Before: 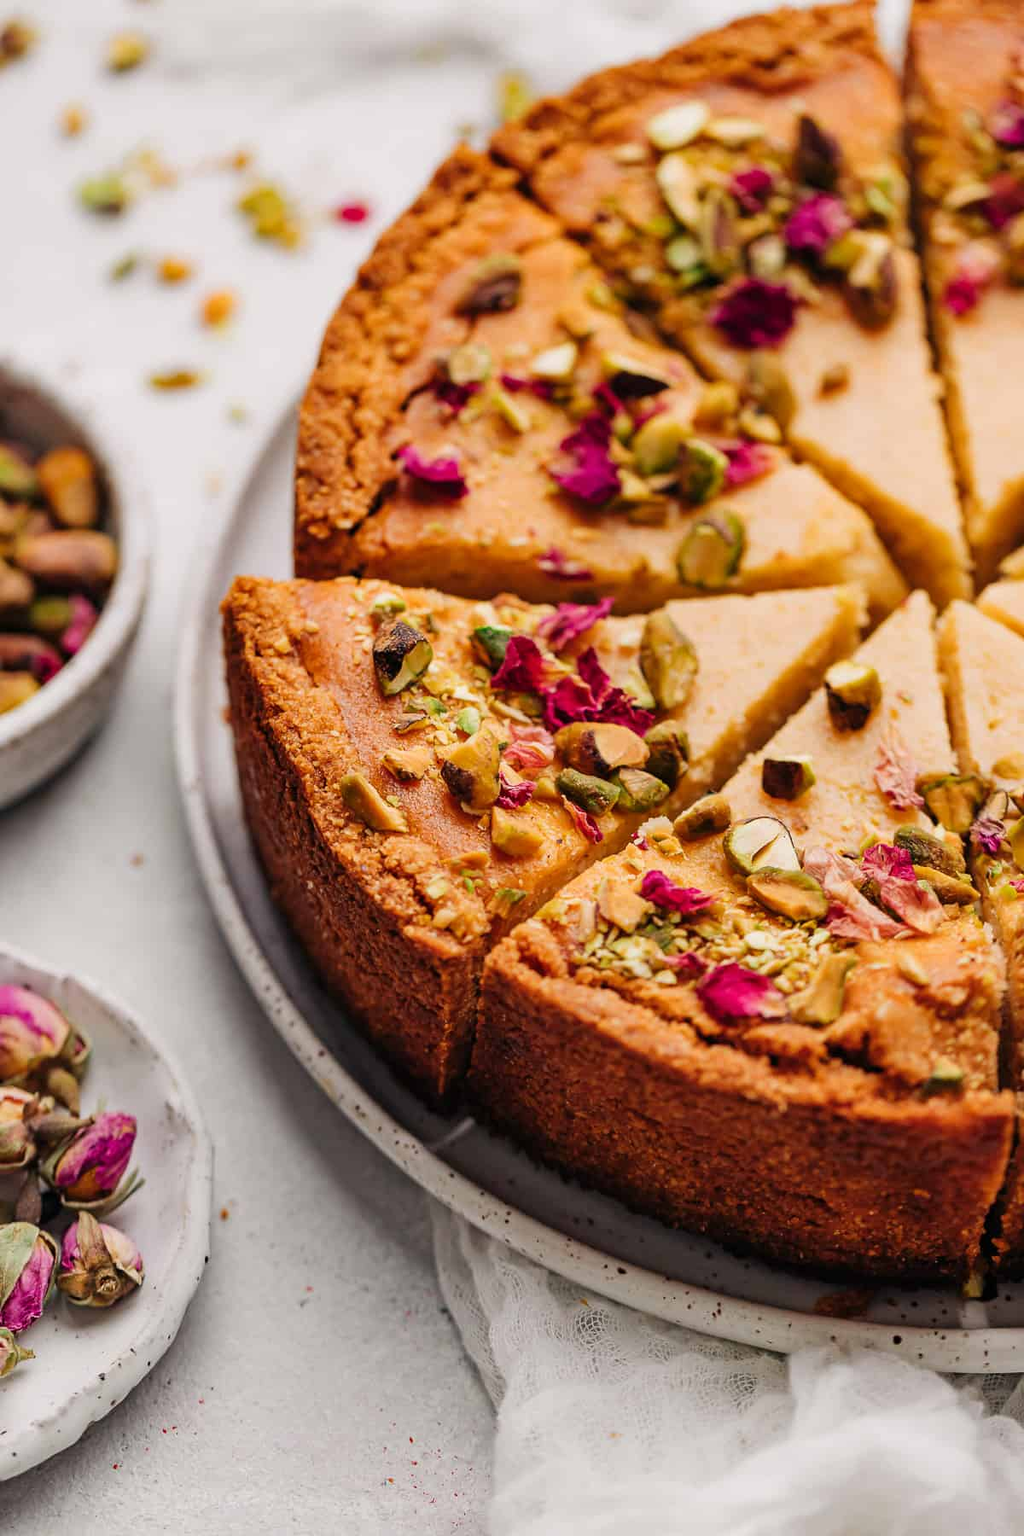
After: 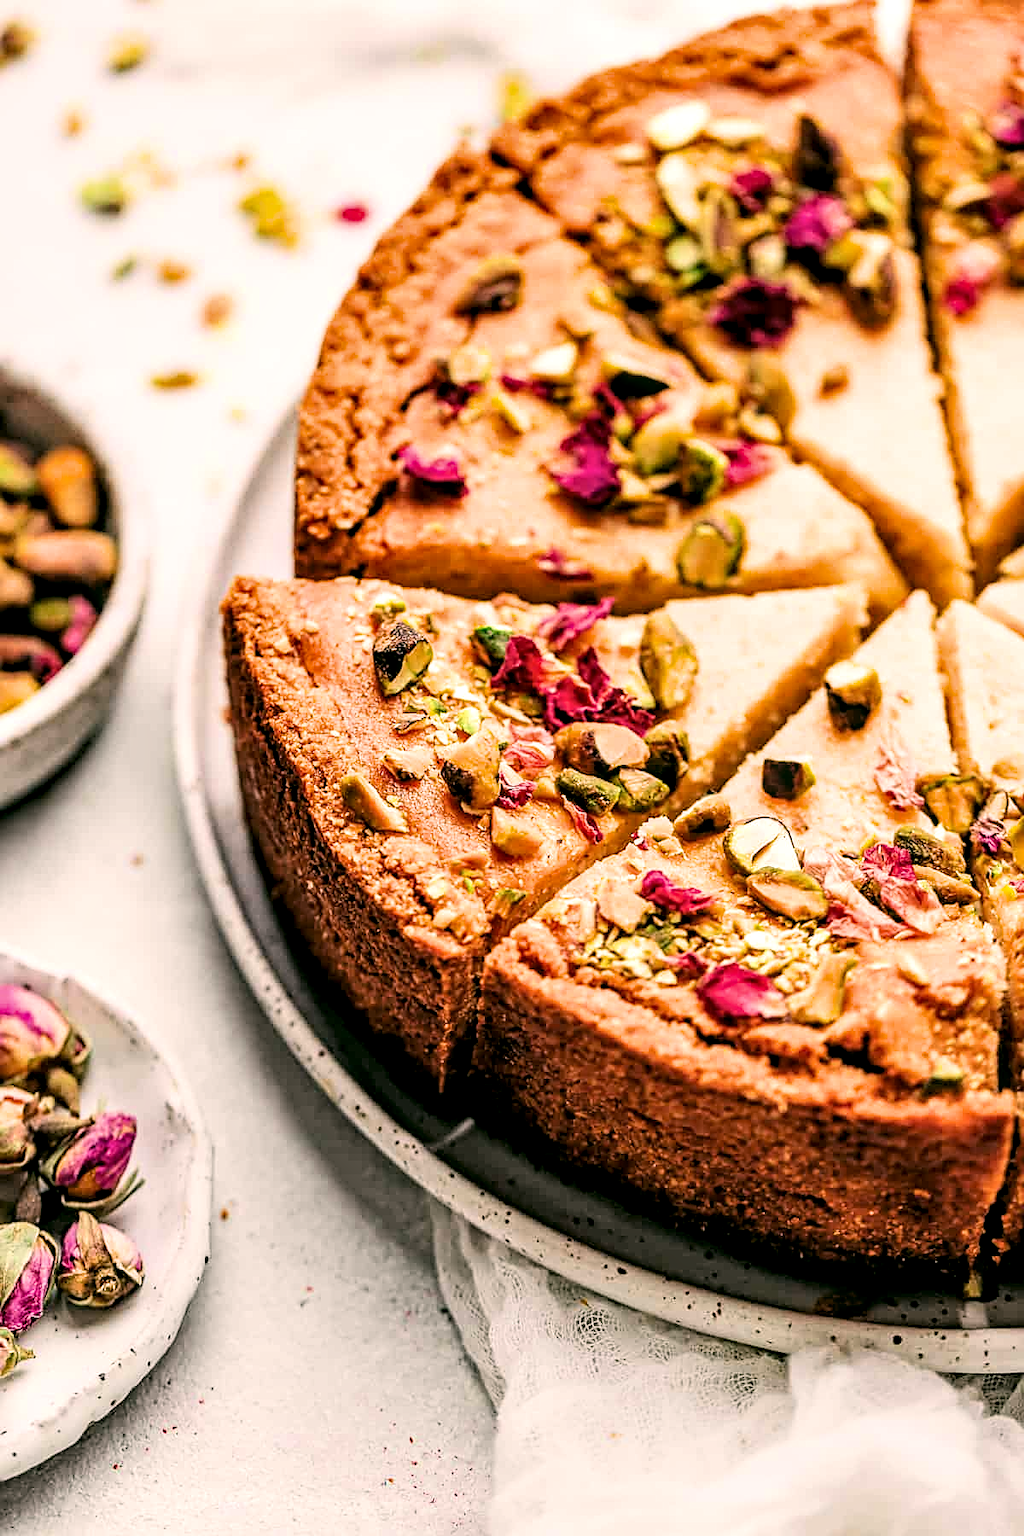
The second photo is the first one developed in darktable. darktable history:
exposure: black level correction 0, exposure 0.69 EV, compensate highlight preservation false
color correction: highlights a* 4.3, highlights b* 4.96, shadows a* -7.93, shadows b* 5.03
local contrast: detail 142%
filmic rgb: black relative exposure -16 EV, white relative exposure 6.25 EV, hardness 5.12, contrast 1.35, color science v6 (2022), enable highlight reconstruction true
sharpen: on, module defaults
